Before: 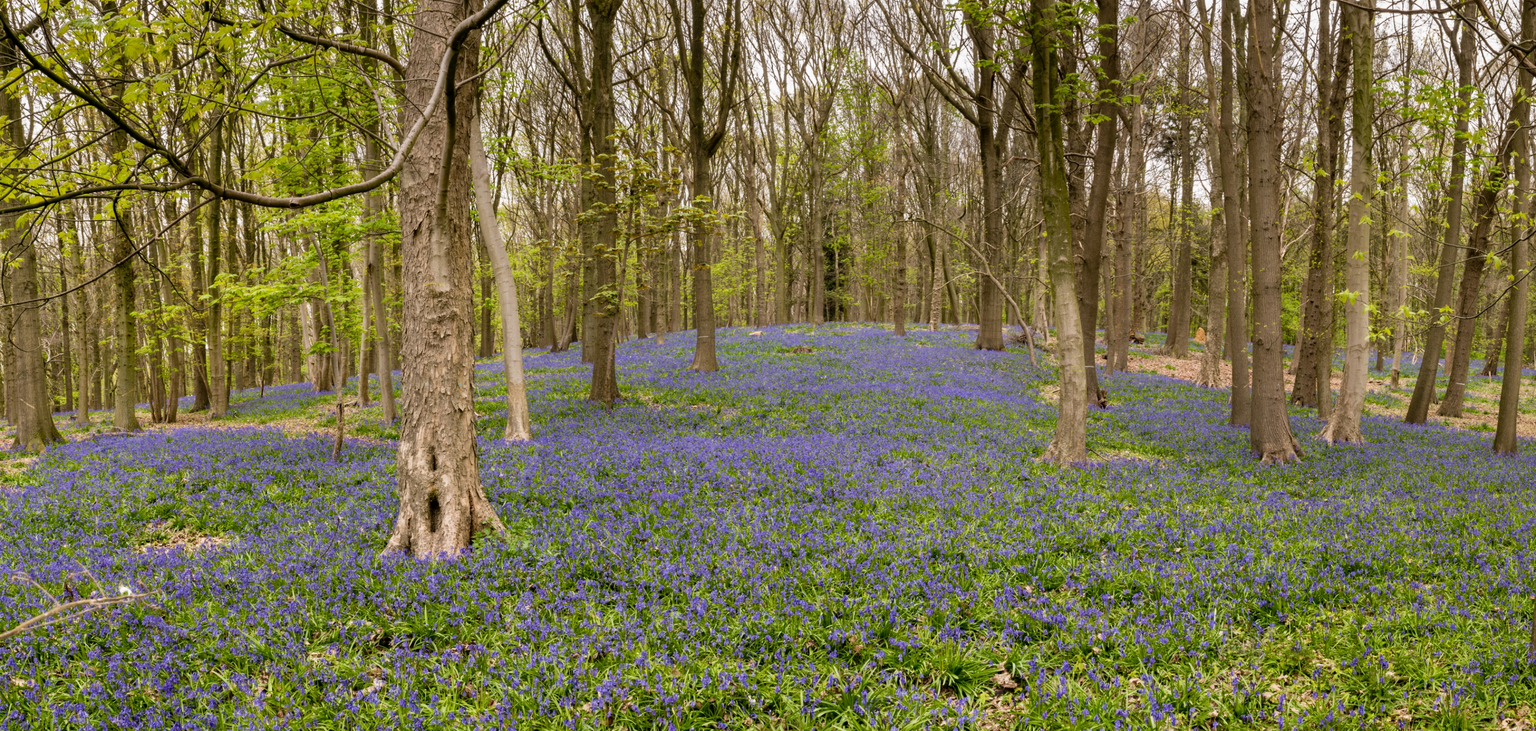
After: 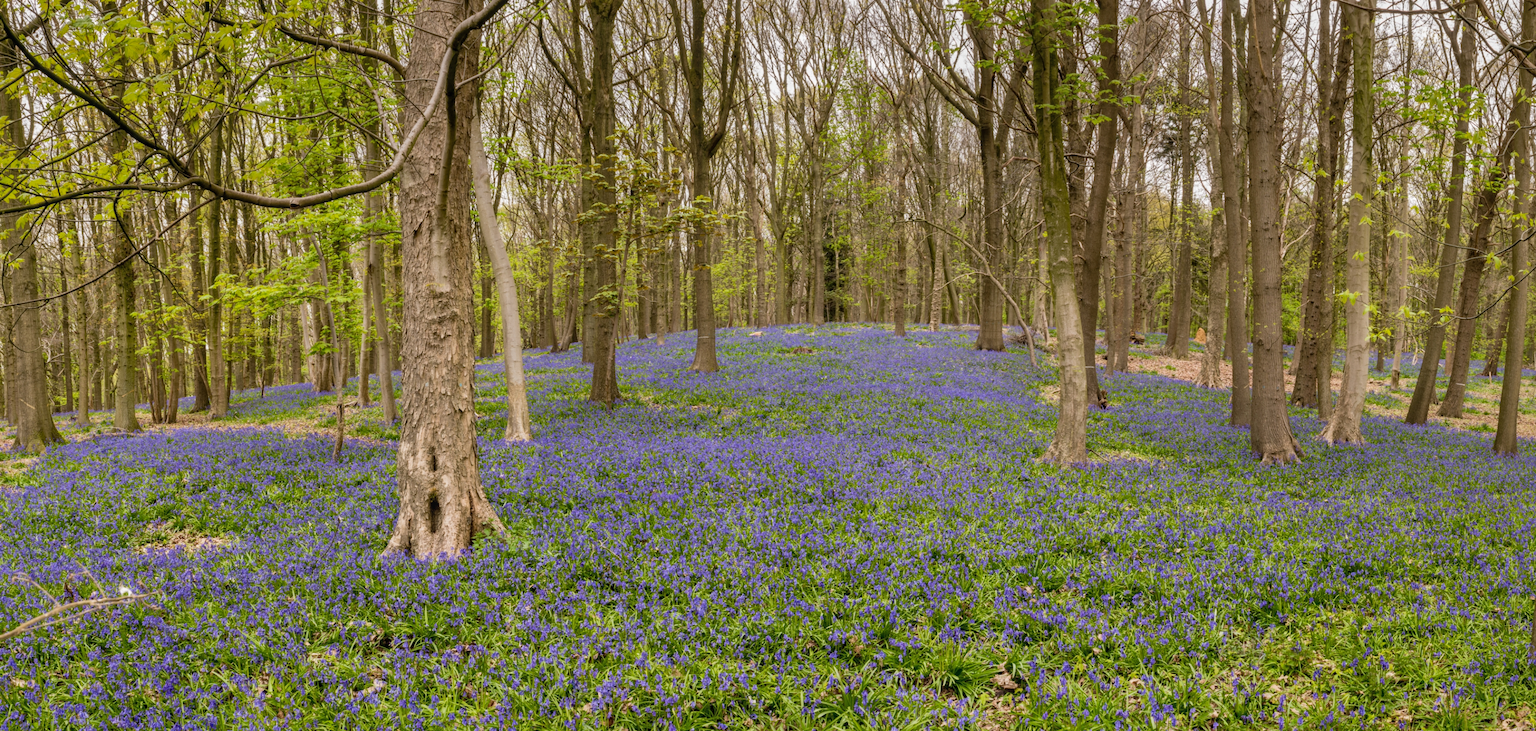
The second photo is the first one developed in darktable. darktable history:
local contrast: detail 110%
shadows and highlights: on, module defaults
